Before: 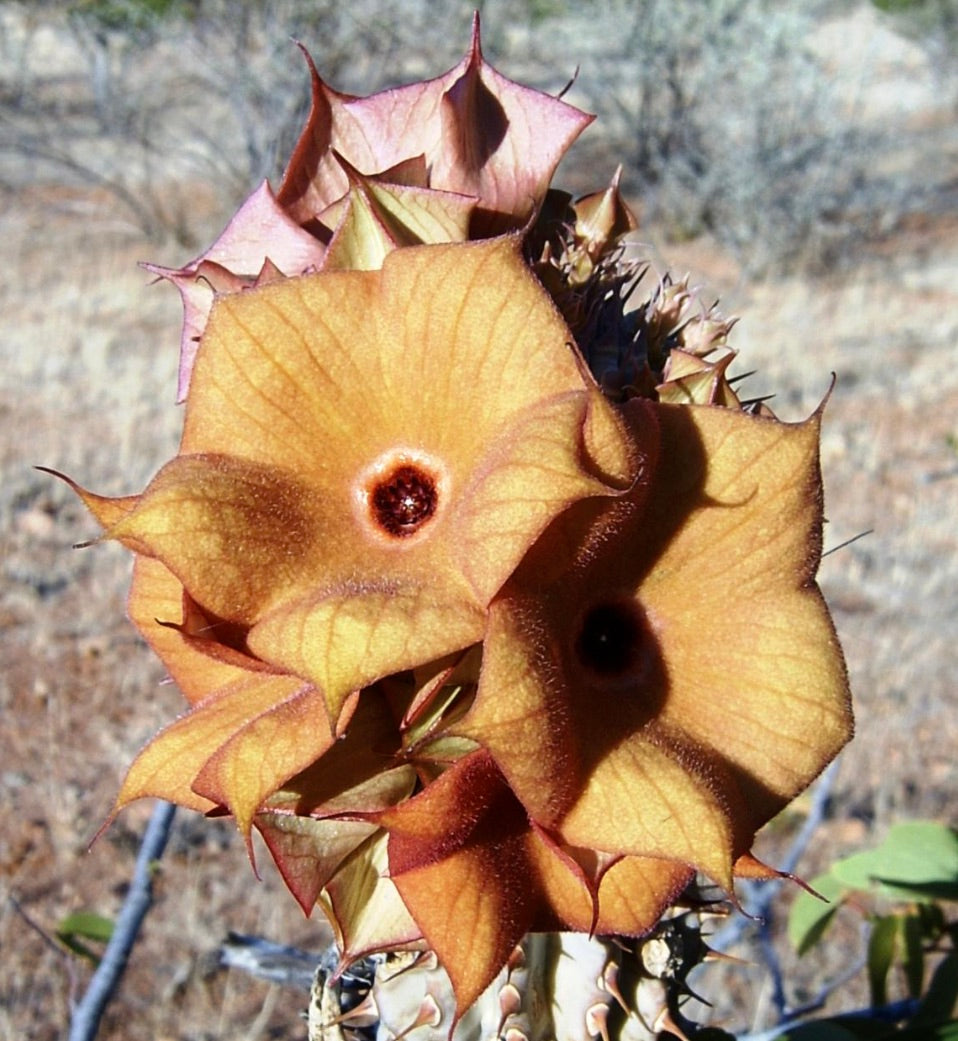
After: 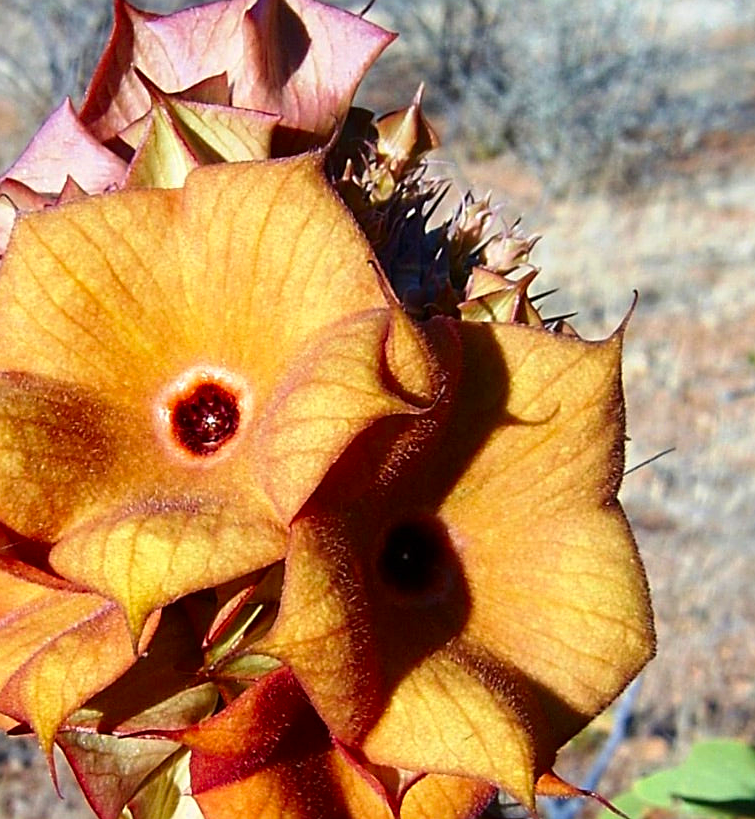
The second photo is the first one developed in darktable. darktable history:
crop and rotate: left 20.74%, top 7.912%, right 0.375%, bottom 13.378%
color zones: curves: ch0 [(0, 0.613) (0.01, 0.613) (0.245, 0.448) (0.498, 0.529) (0.642, 0.665) (0.879, 0.777) (0.99, 0.613)]; ch1 [(0, 0) (0.143, 0) (0.286, 0) (0.429, 0) (0.571, 0) (0.714, 0) (0.857, 0)], mix -138.01%
sharpen: on, module defaults
